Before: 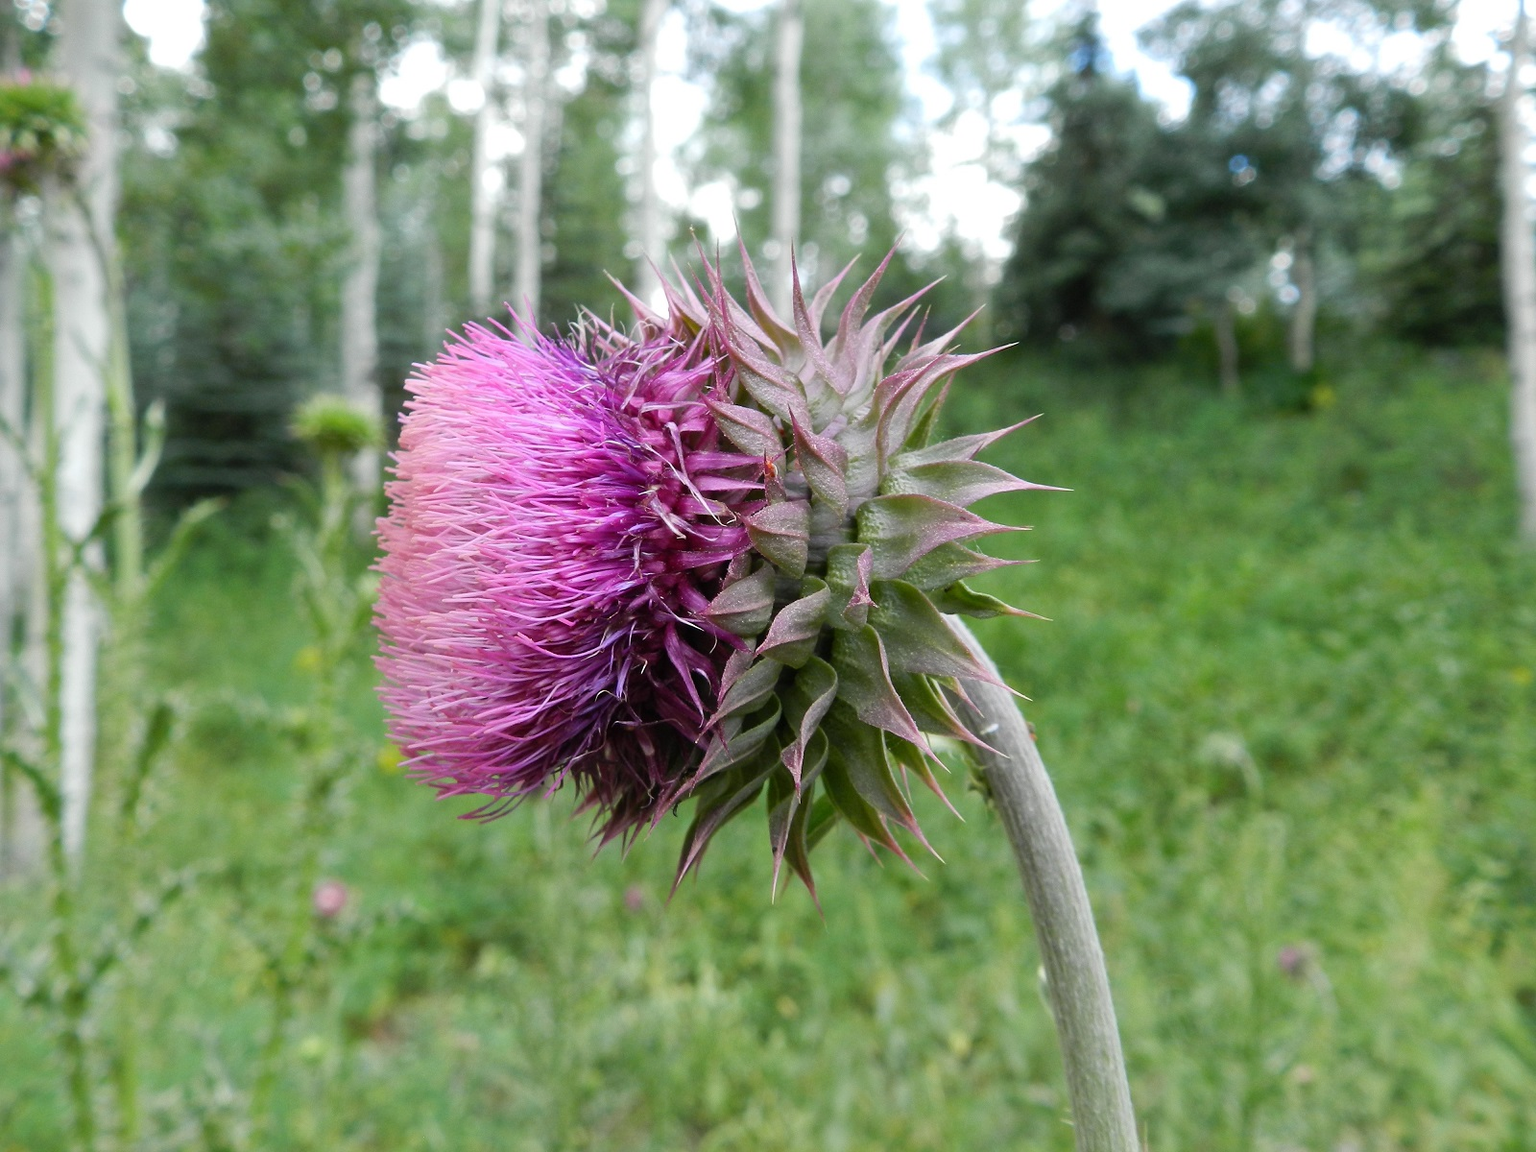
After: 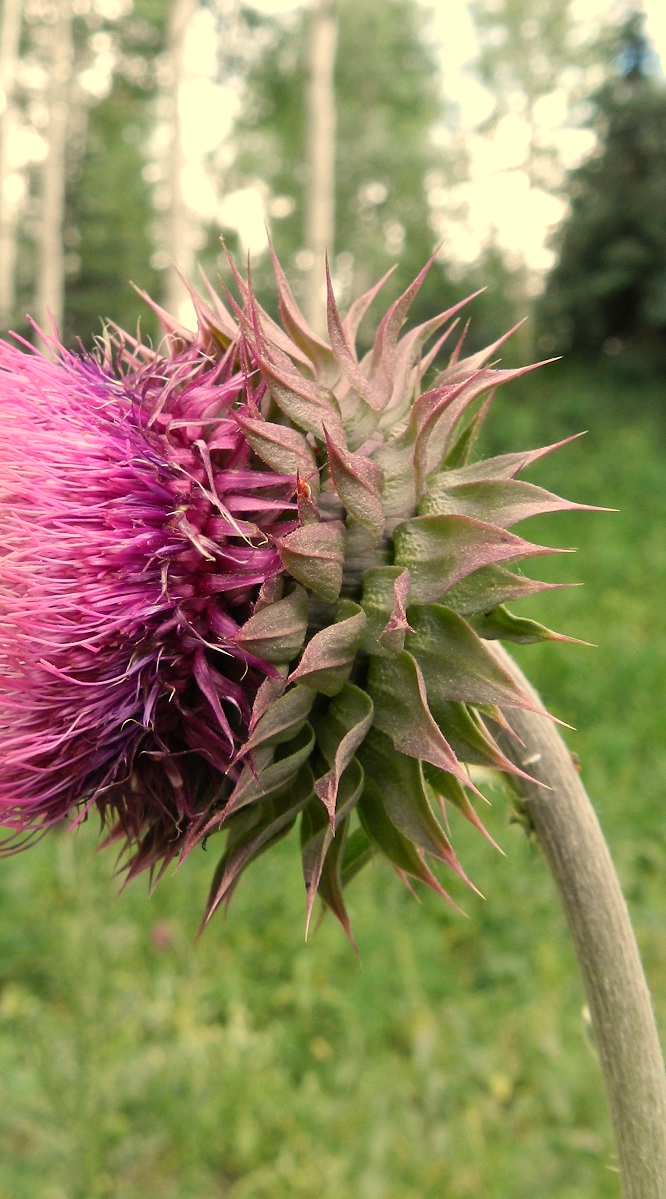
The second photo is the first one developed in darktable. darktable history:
crop: left 31.229%, right 27.105%
white balance: red 1.123, blue 0.83
